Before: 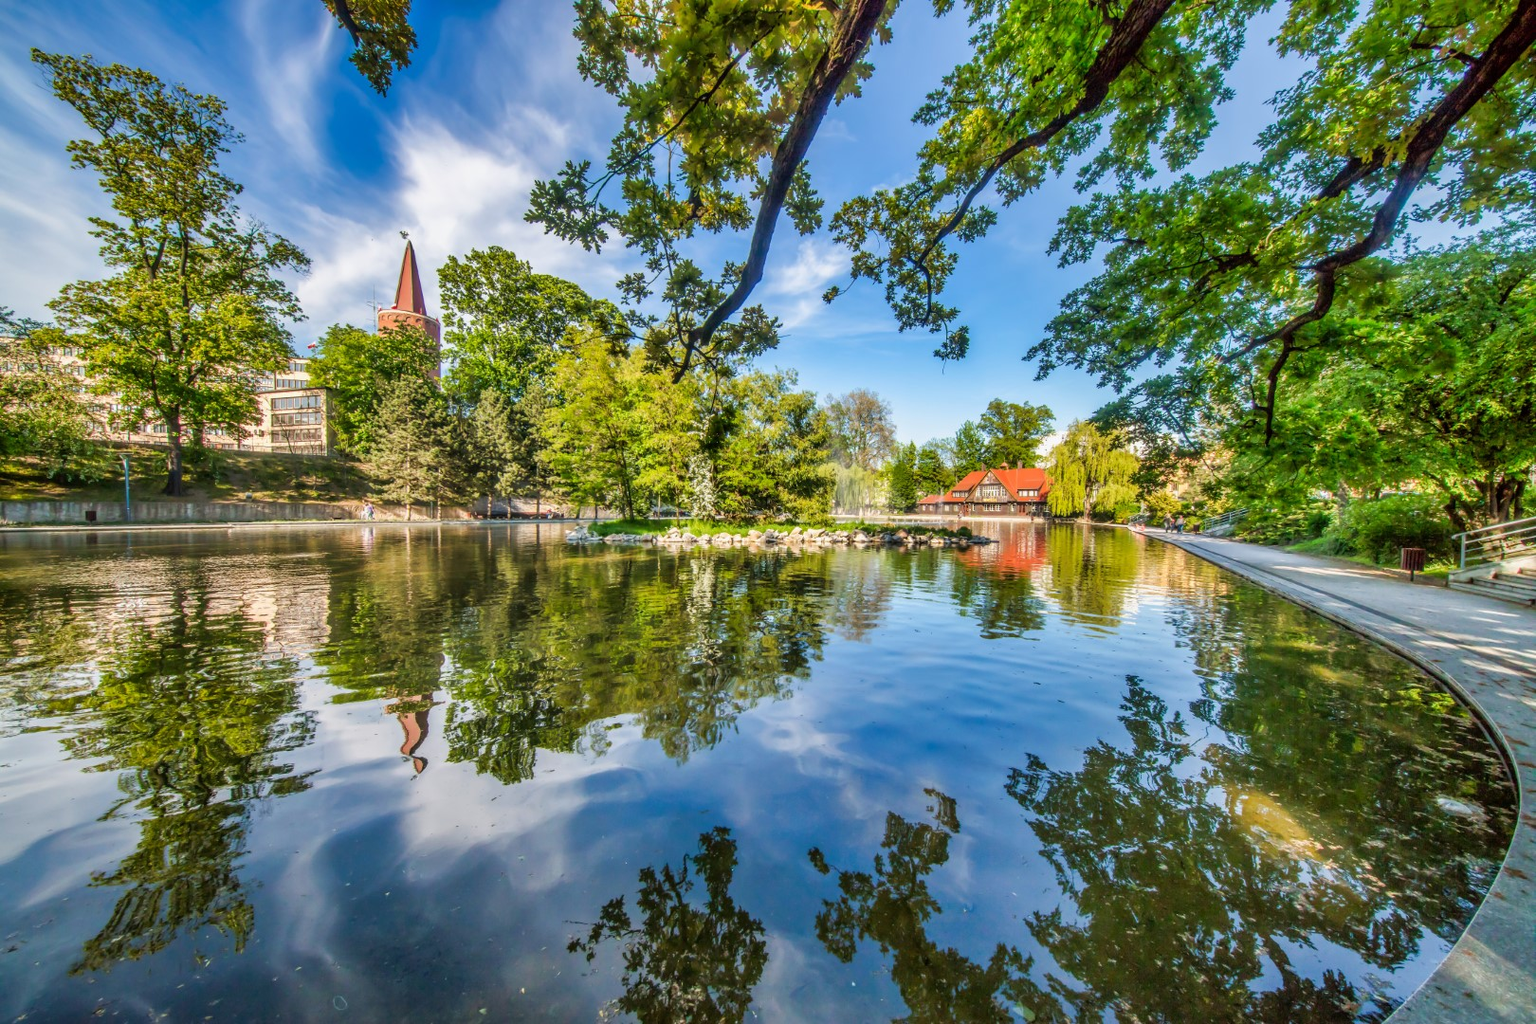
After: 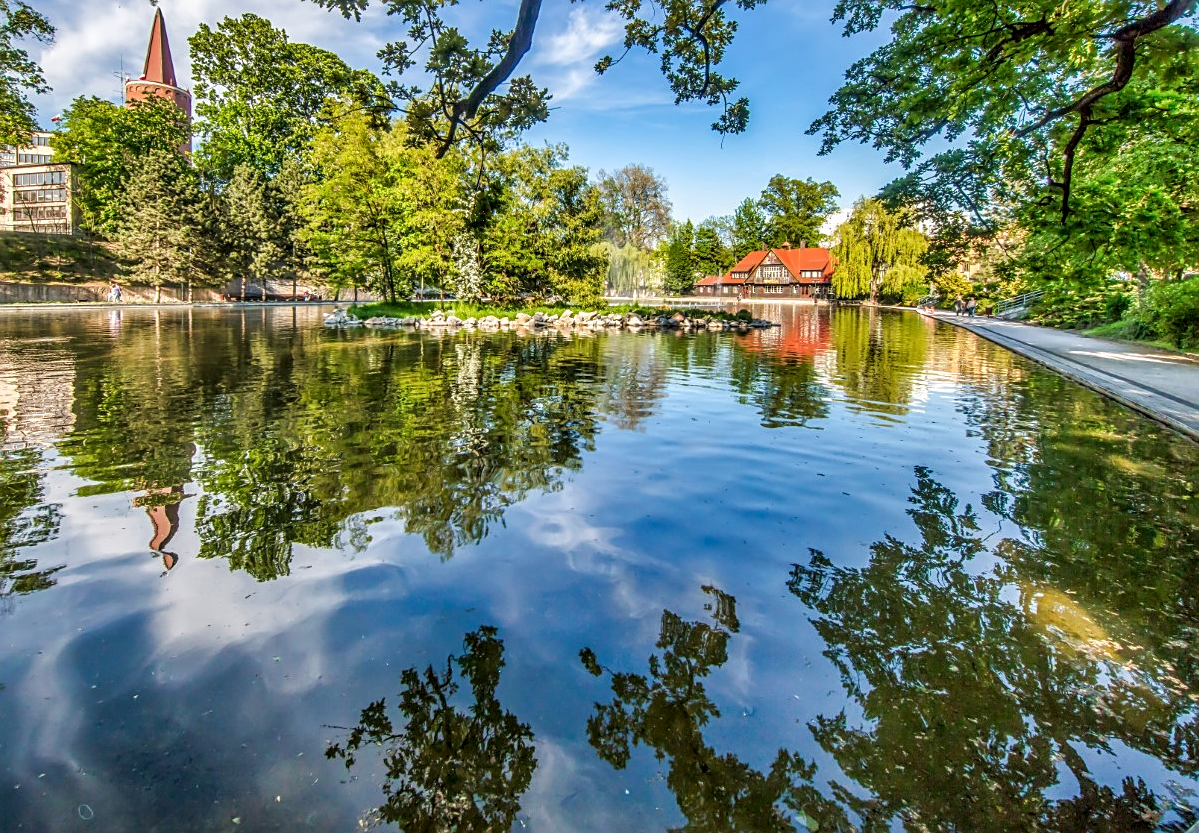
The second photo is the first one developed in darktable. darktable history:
local contrast: on, module defaults
sharpen: on, module defaults
crop: left 16.871%, top 22.857%, right 9.116%
